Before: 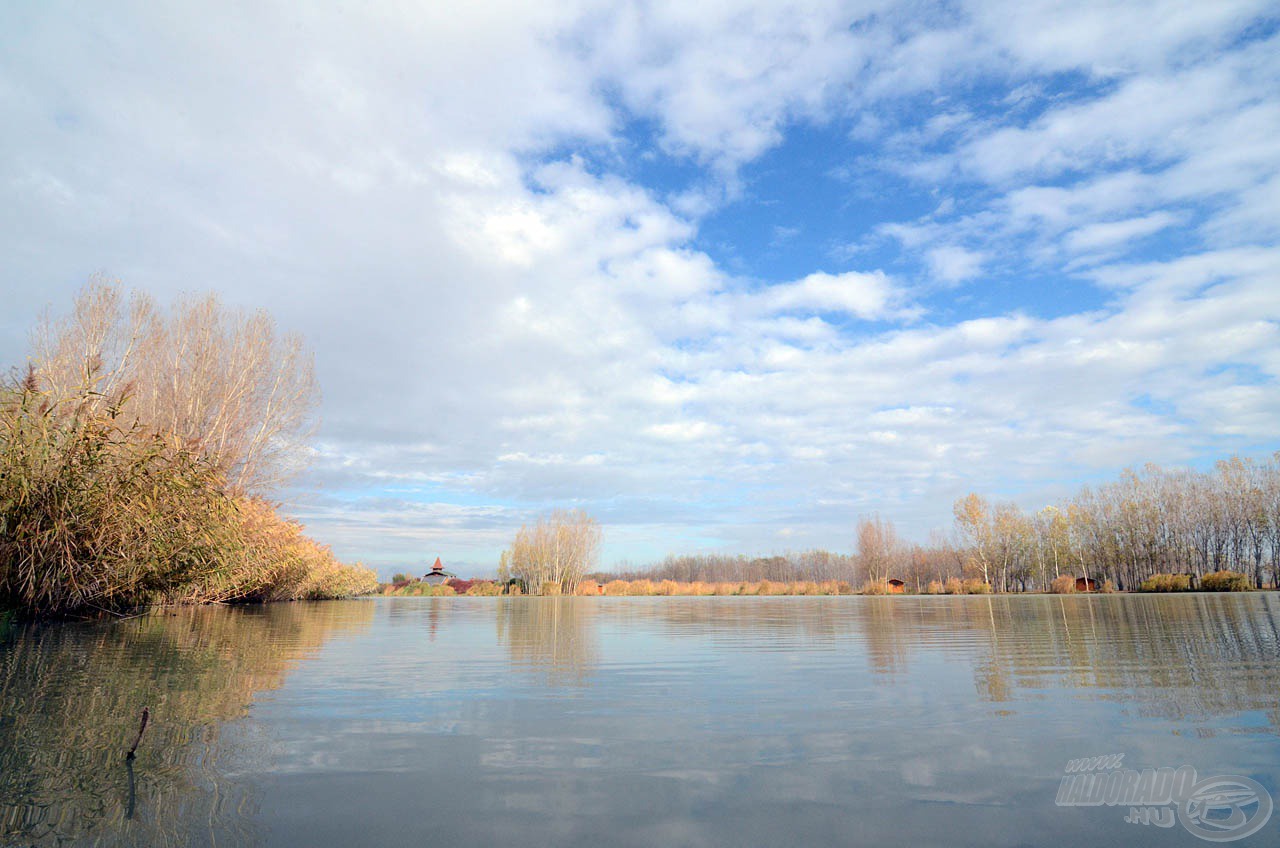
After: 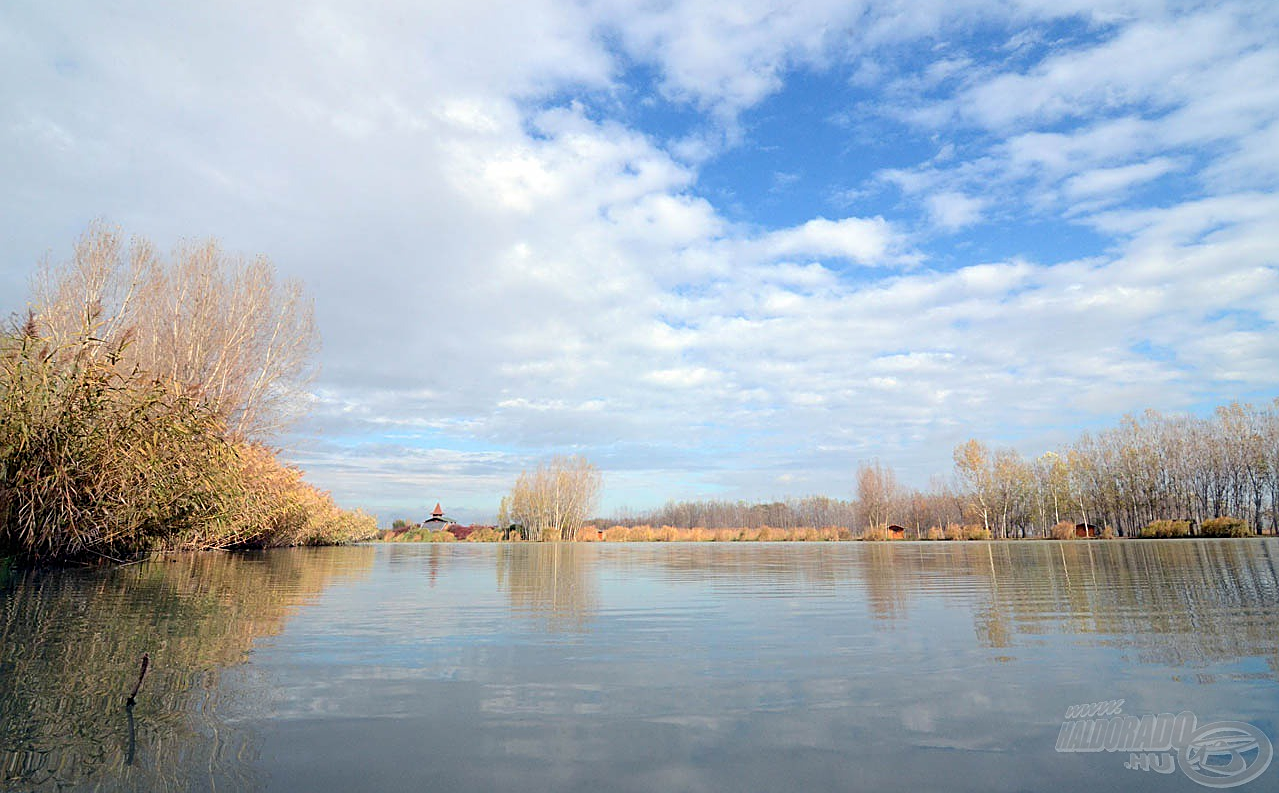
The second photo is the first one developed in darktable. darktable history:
crop and rotate: top 6.377%
sharpen: on, module defaults
